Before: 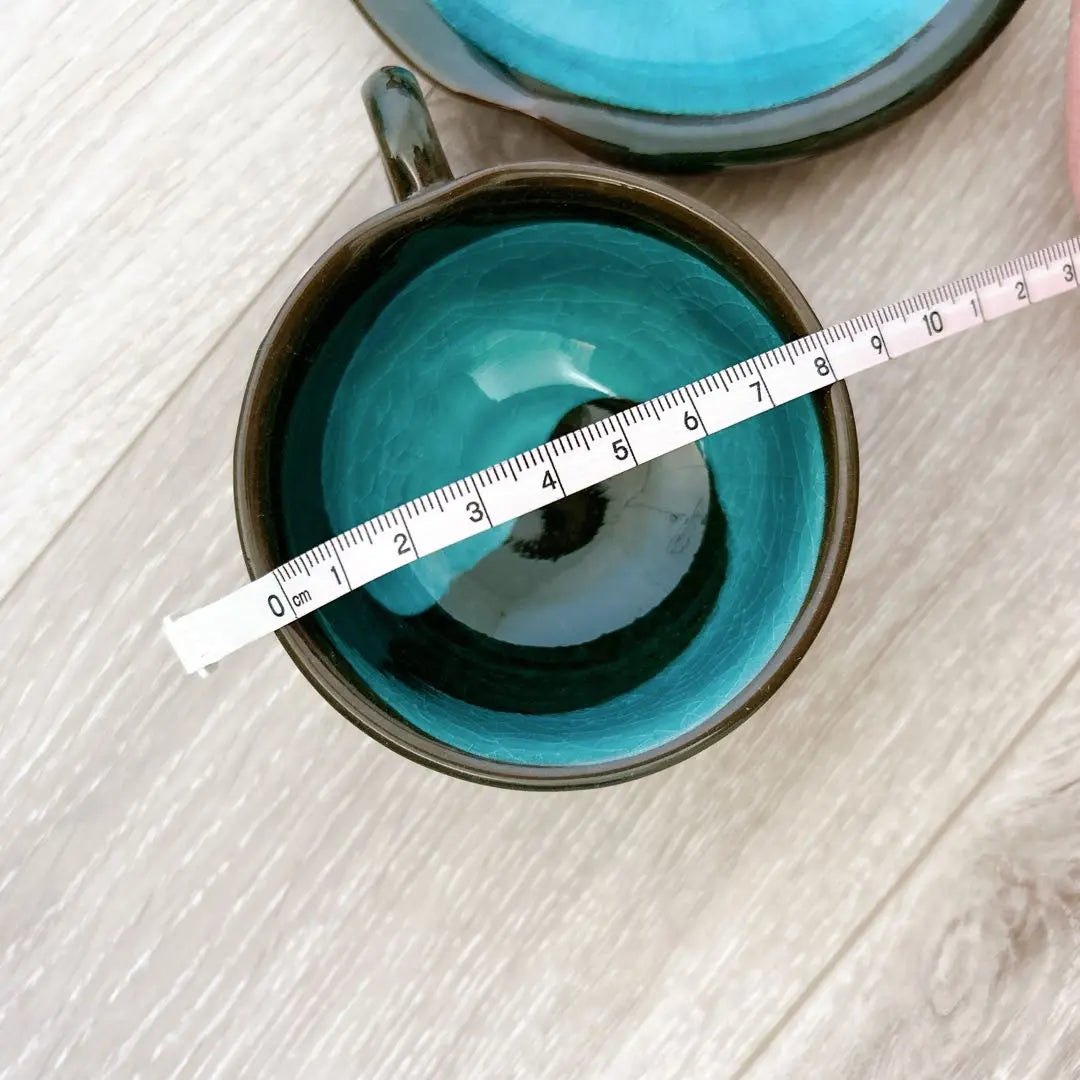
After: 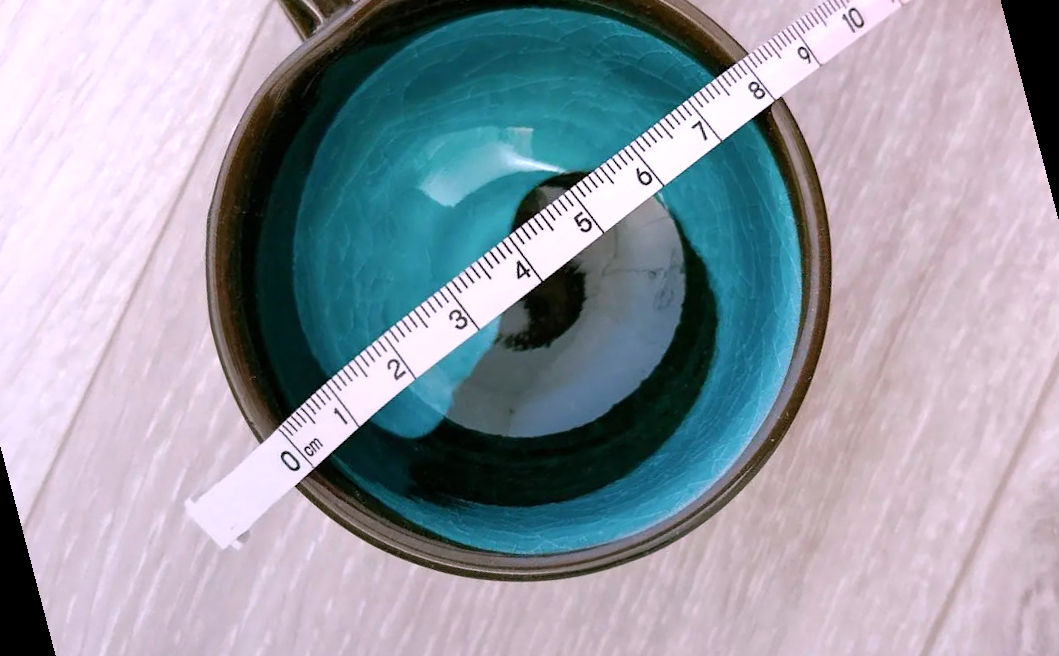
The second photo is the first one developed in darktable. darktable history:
rotate and perspective: rotation -14.8°, crop left 0.1, crop right 0.903, crop top 0.25, crop bottom 0.748
tone equalizer: on, module defaults
graduated density: rotation -180°, offset 24.95
white balance: red 1.066, blue 1.119
